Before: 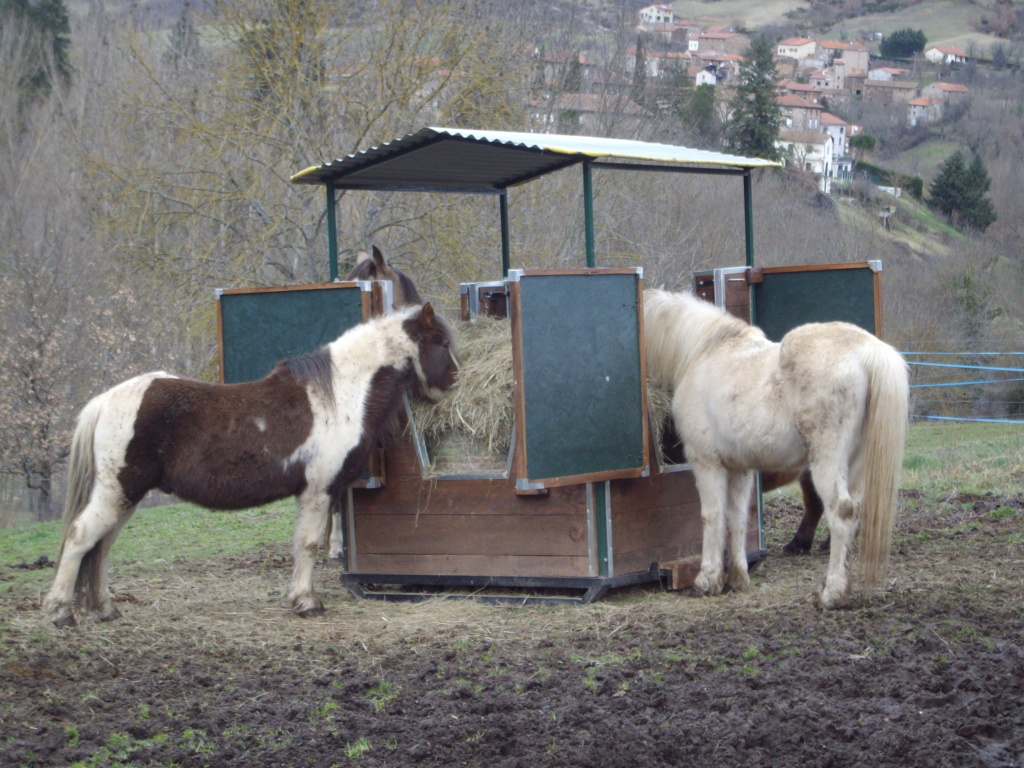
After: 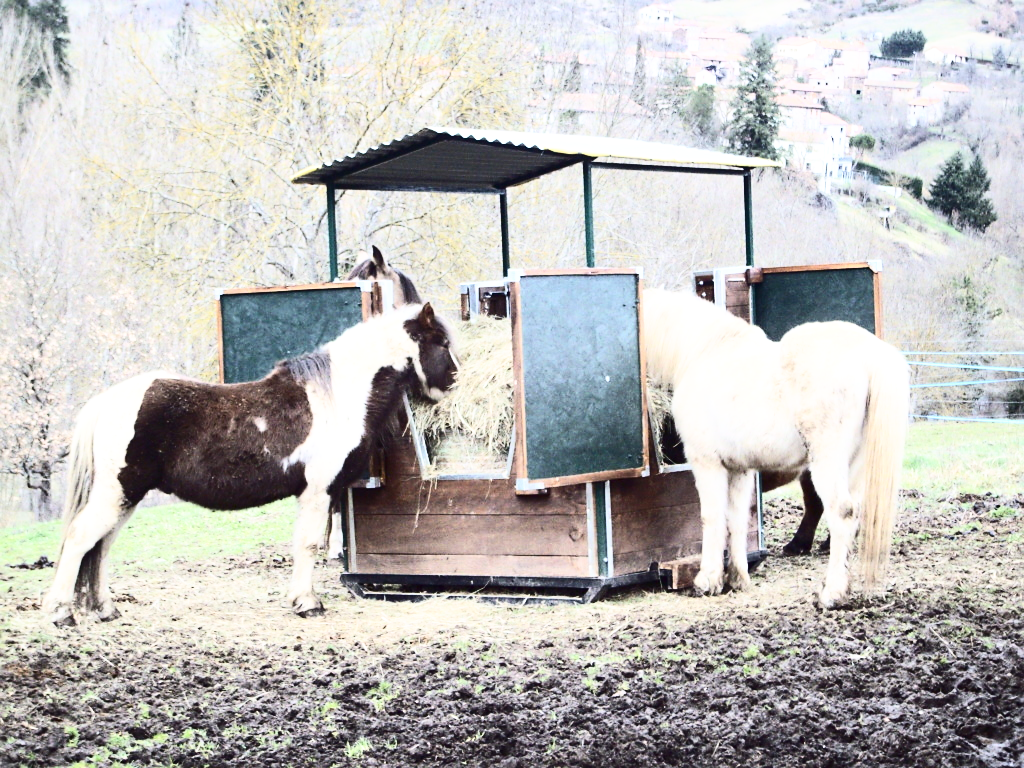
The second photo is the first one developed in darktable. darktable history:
contrast brightness saturation: contrast 0.513, saturation -0.096
base curve: curves: ch0 [(0, 0) (0.579, 0.807) (1, 1)], preserve colors none
sharpen: radius 1.824, amount 0.402, threshold 1.519
exposure: exposure 0.656 EV, compensate highlight preservation false
